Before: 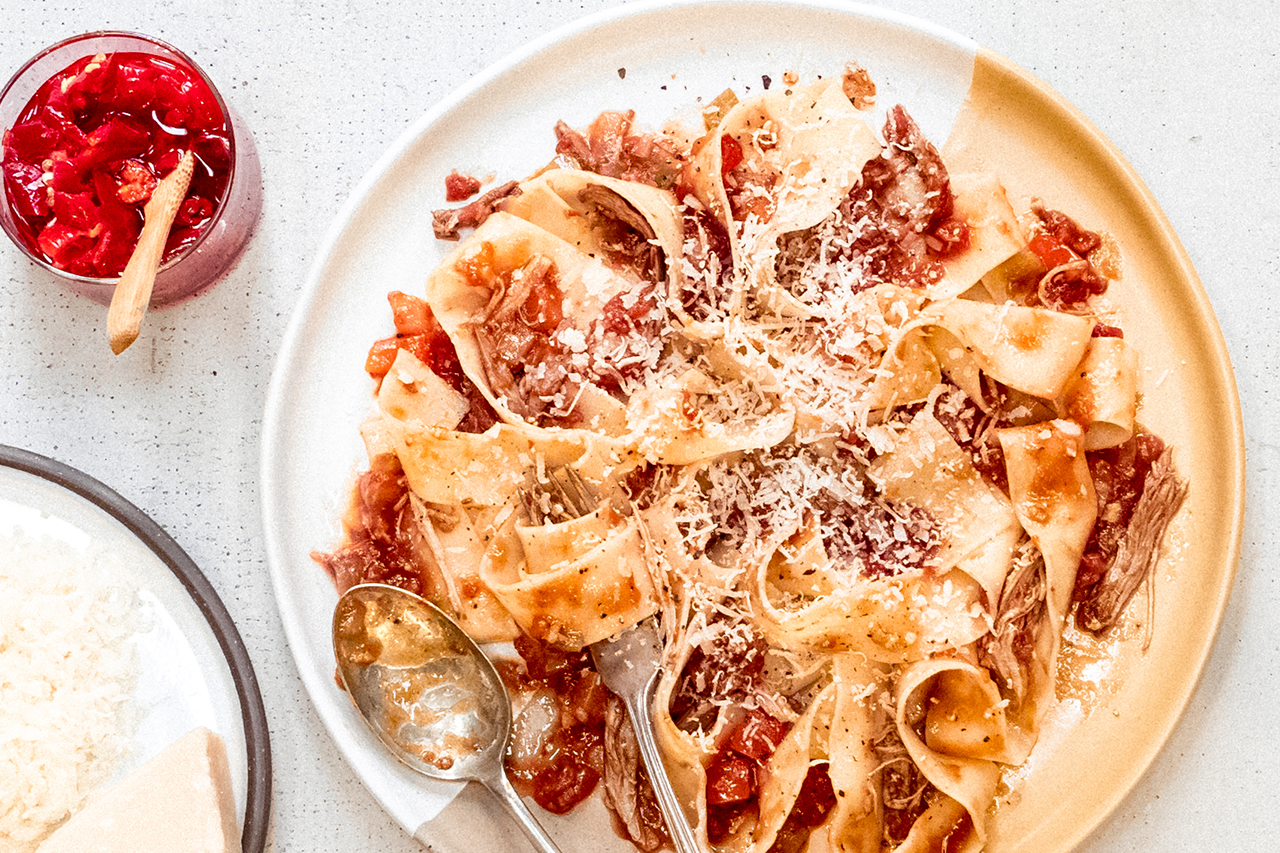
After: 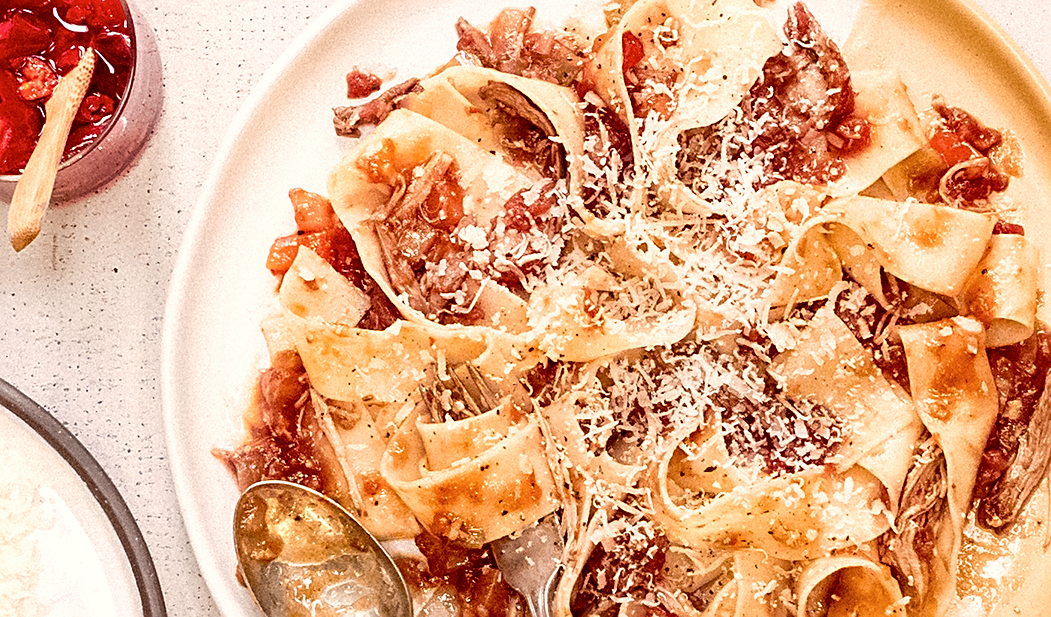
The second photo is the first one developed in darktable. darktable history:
exposure: black level correction 0, exposure 1.377 EV, compensate exposure bias true, compensate highlight preservation false
crop: left 7.794%, top 12.185%, right 10.042%, bottom 15.46%
sharpen: on, module defaults
color correction: highlights a* 6.67, highlights b* 8.12, shadows a* 6.23, shadows b* 7.37, saturation 0.907
contrast brightness saturation: saturation -0.053
